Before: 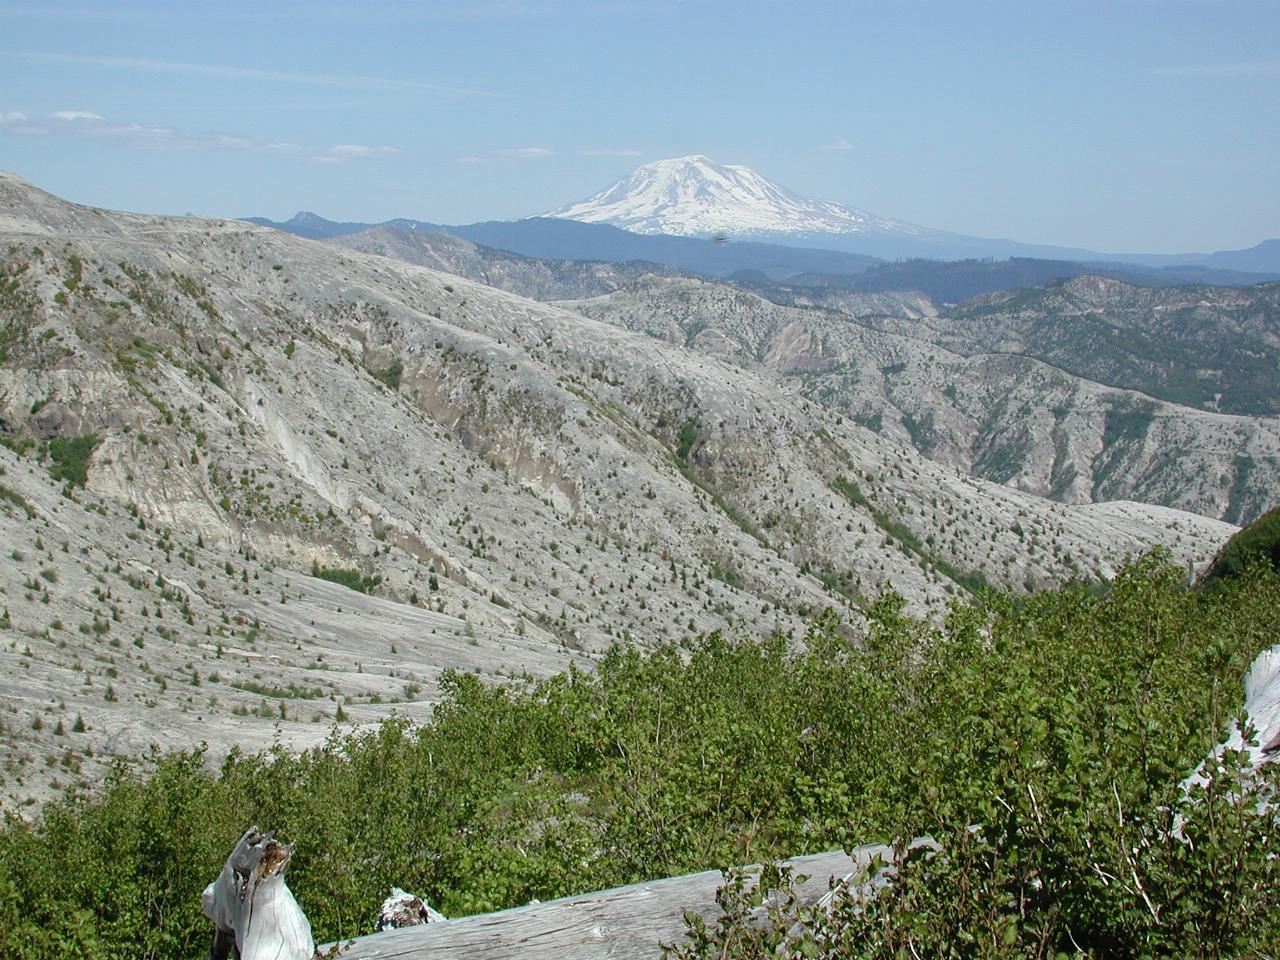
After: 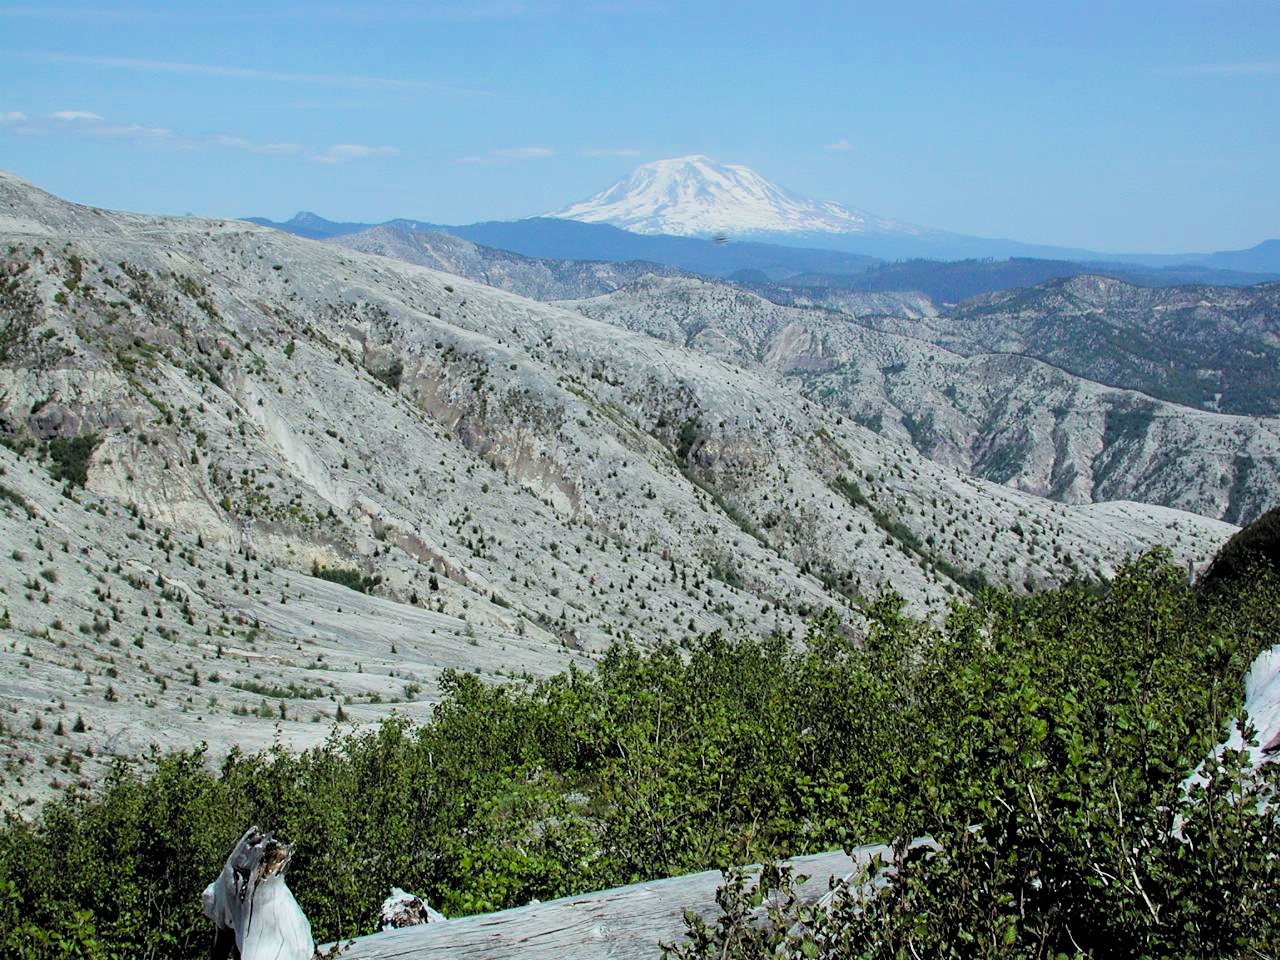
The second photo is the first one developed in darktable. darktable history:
filmic rgb: black relative exposure -5.09 EV, white relative exposure 3.99 EV, hardness 2.88, contrast 1.298, highlights saturation mix -30.85%, color science v6 (2022)
color balance rgb: shadows lift › luminance 0.286%, shadows lift › chroma 6.865%, shadows lift › hue 302.6°, power › luminance -7.74%, power › chroma 1.114%, power › hue 216.47°, linear chroma grading › shadows -8.714%, linear chroma grading › global chroma 9.809%, perceptual saturation grading › global saturation 25.189%, perceptual brilliance grading › global brilliance 2.642%, global vibrance 11.673%, contrast 4.767%
